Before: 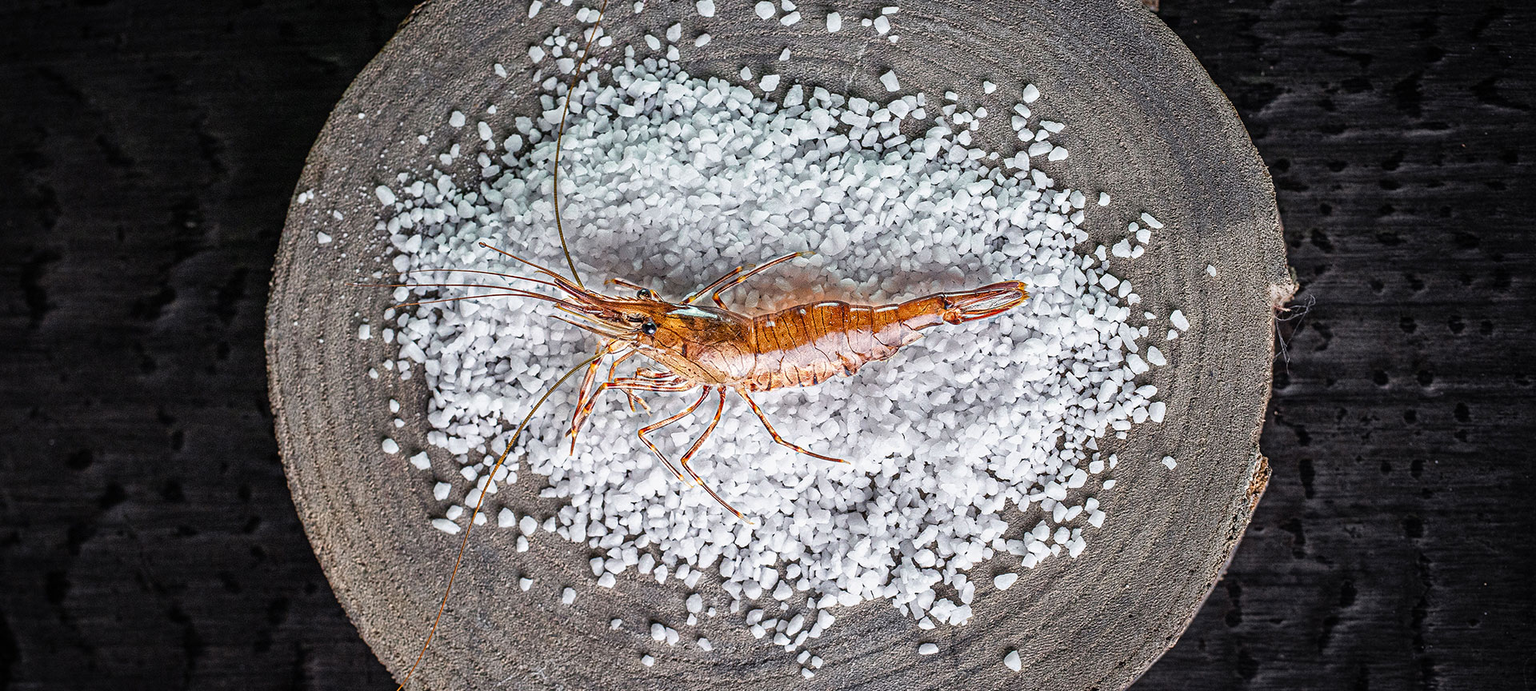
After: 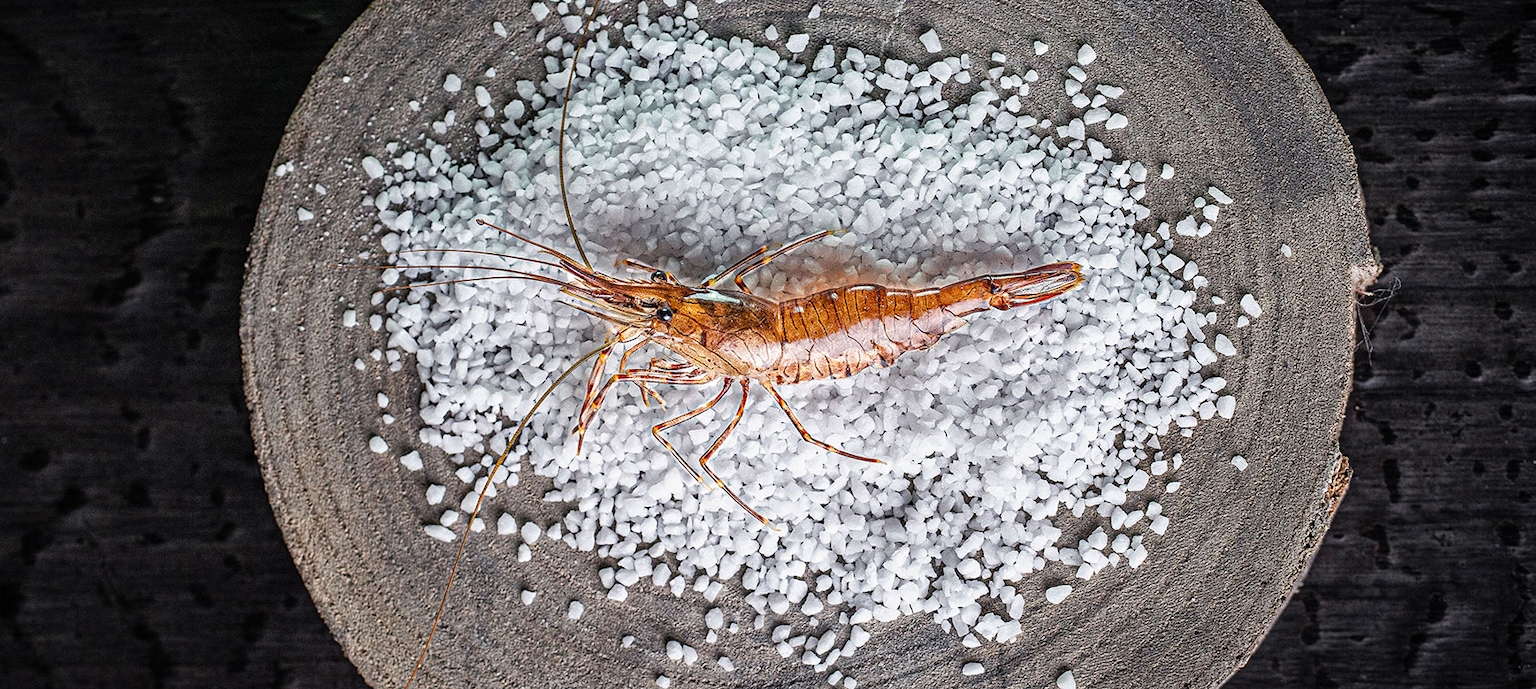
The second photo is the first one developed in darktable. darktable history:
crop: left 3.168%, top 6.447%, right 6.335%, bottom 3.182%
